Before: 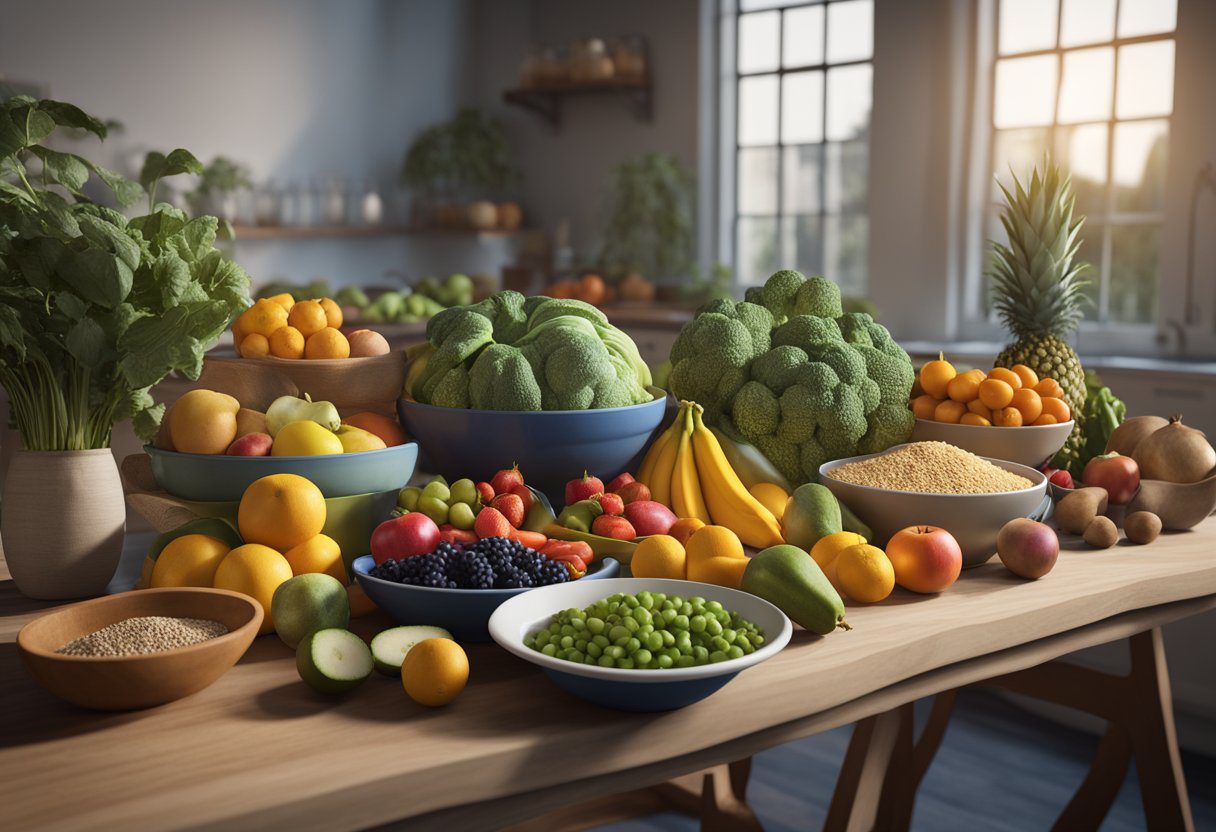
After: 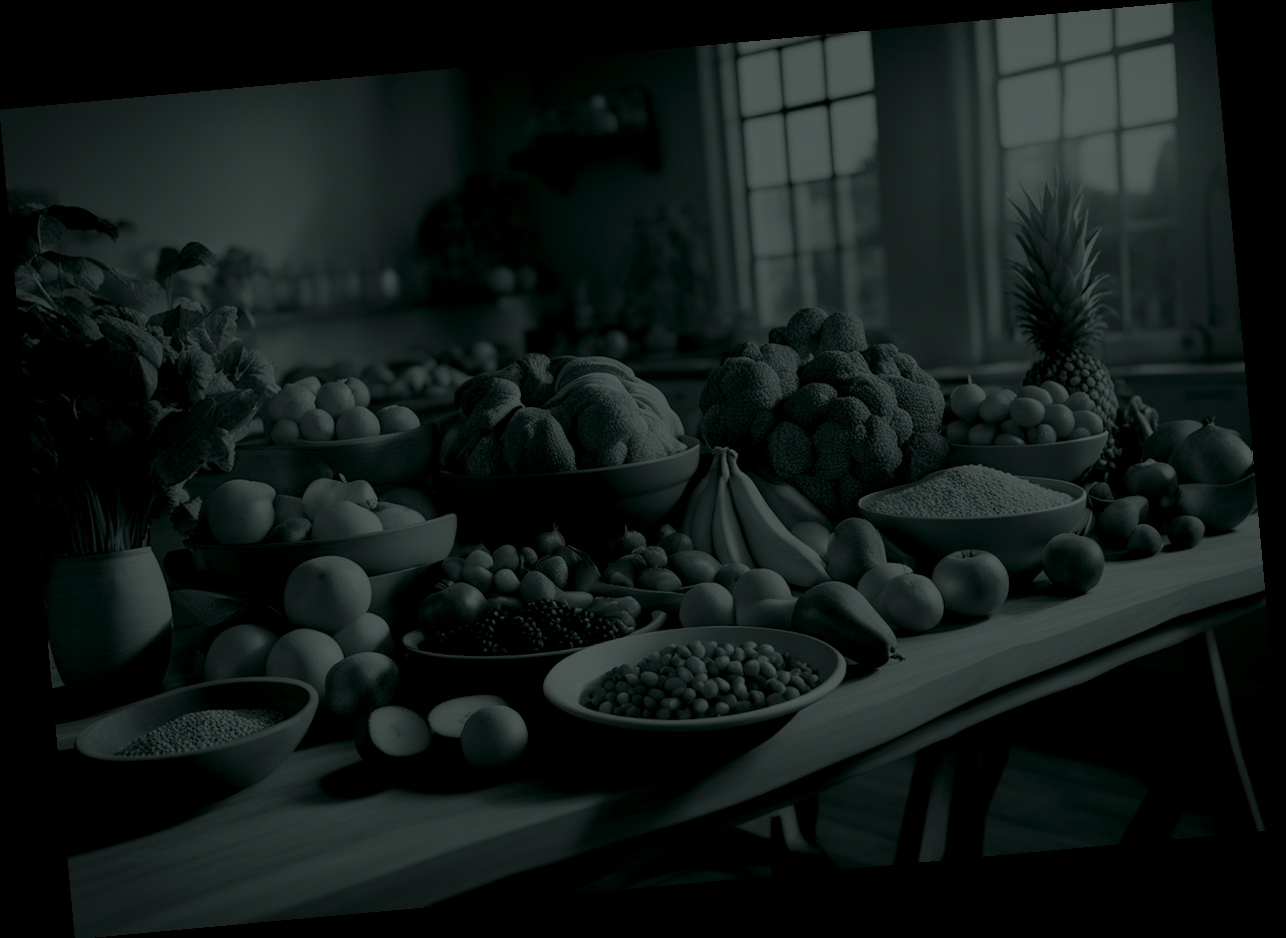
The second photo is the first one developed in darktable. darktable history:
local contrast: mode bilateral grid, contrast 100, coarseness 100, detail 108%, midtone range 0.2
colorize: hue 90°, saturation 19%, lightness 1.59%, version 1
velvia: on, module defaults
rotate and perspective: rotation -5.2°, automatic cropping off
